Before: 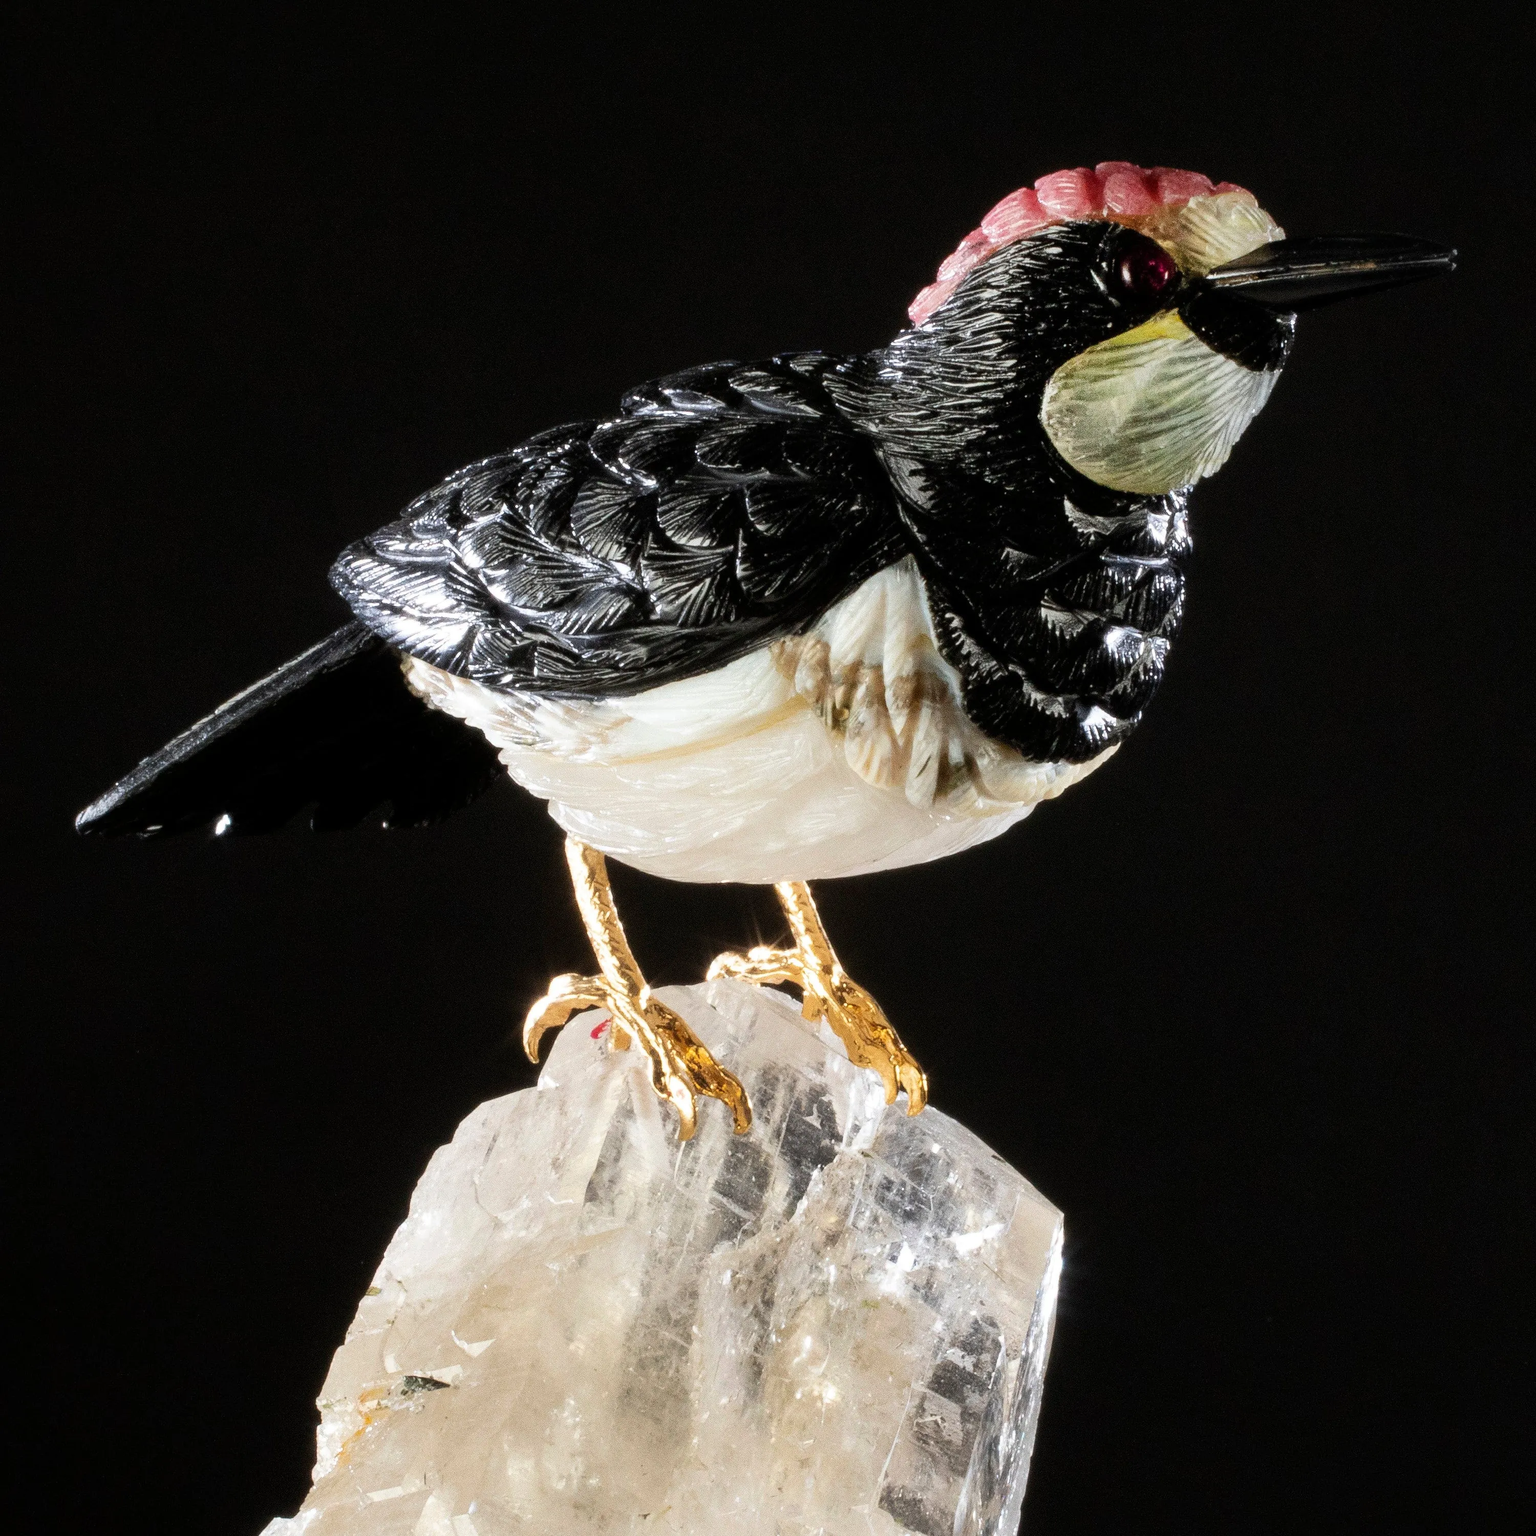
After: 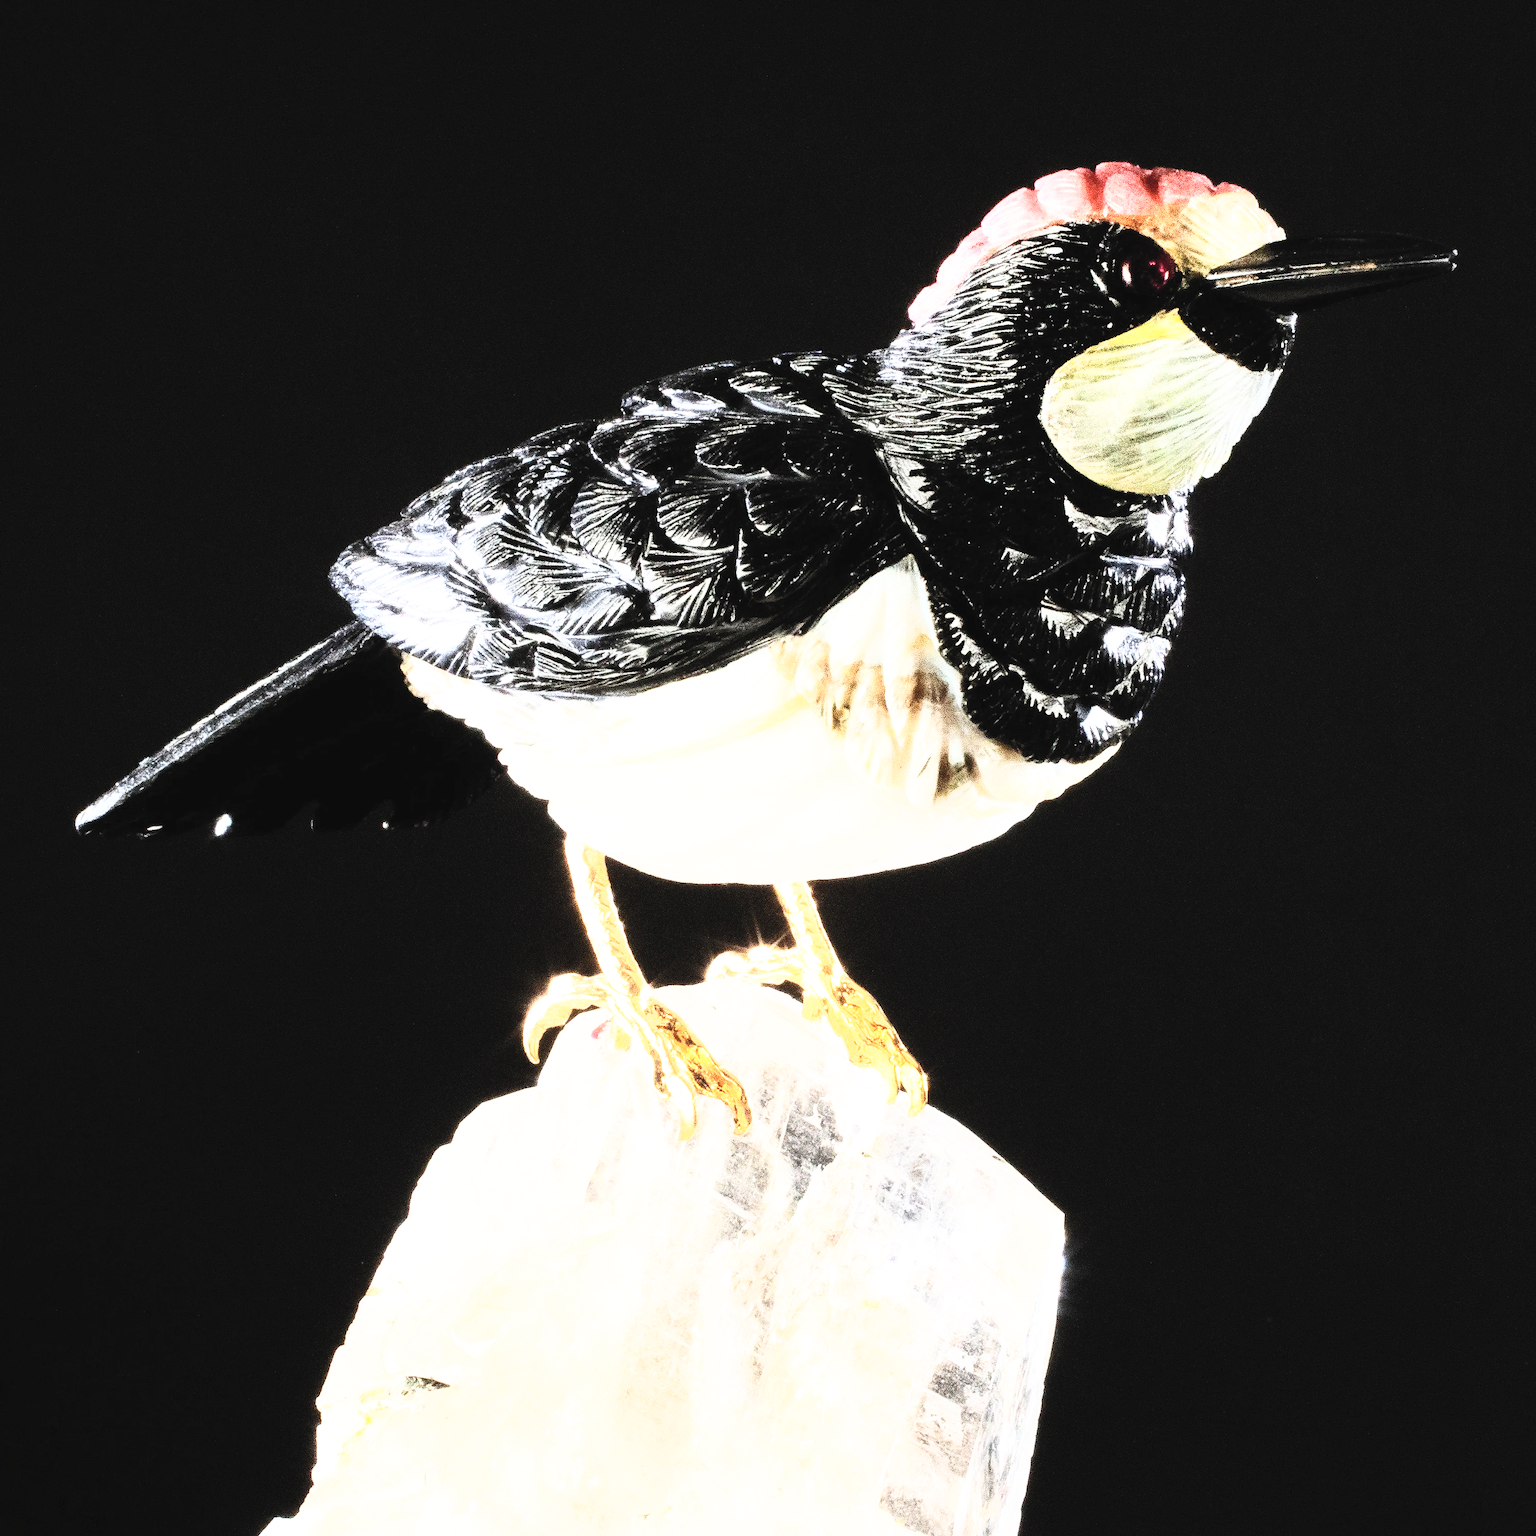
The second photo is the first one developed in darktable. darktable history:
base curve: curves: ch0 [(0, 0) (0.007, 0.004) (0.027, 0.03) (0.046, 0.07) (0.207, 0.54) (0.442, 0.872) (0.673, 0.972) (1, 1)], preserve colors none
contrast brightness saturation: contrast 0.43, brightness 0.56, saturation -0.19
